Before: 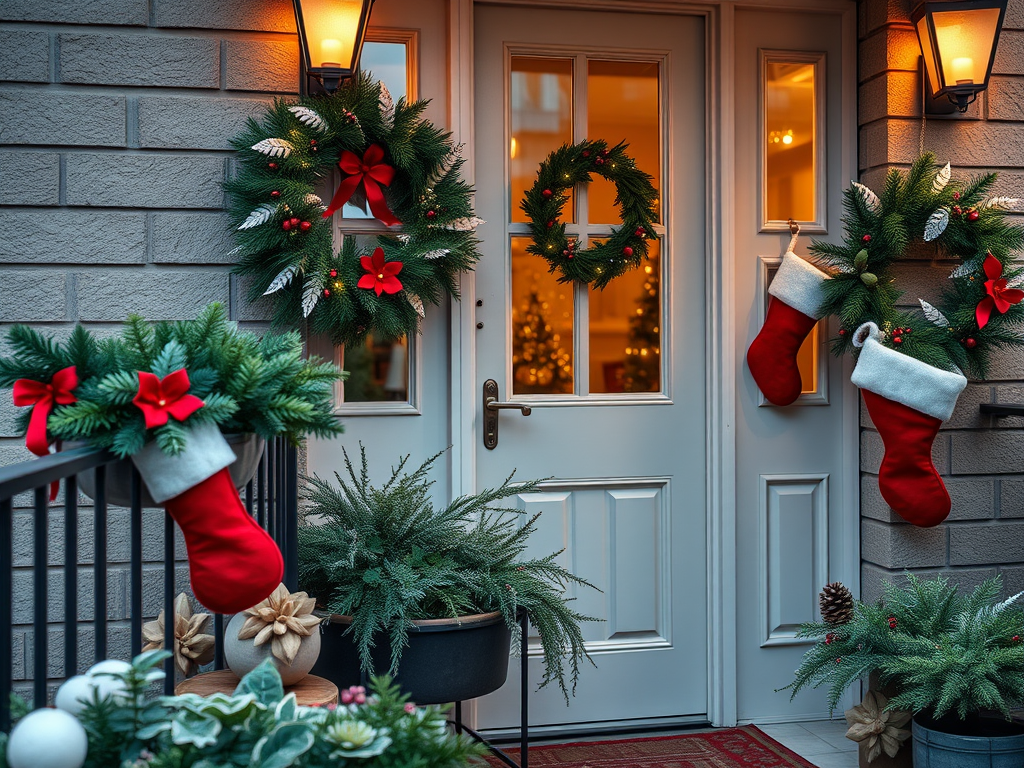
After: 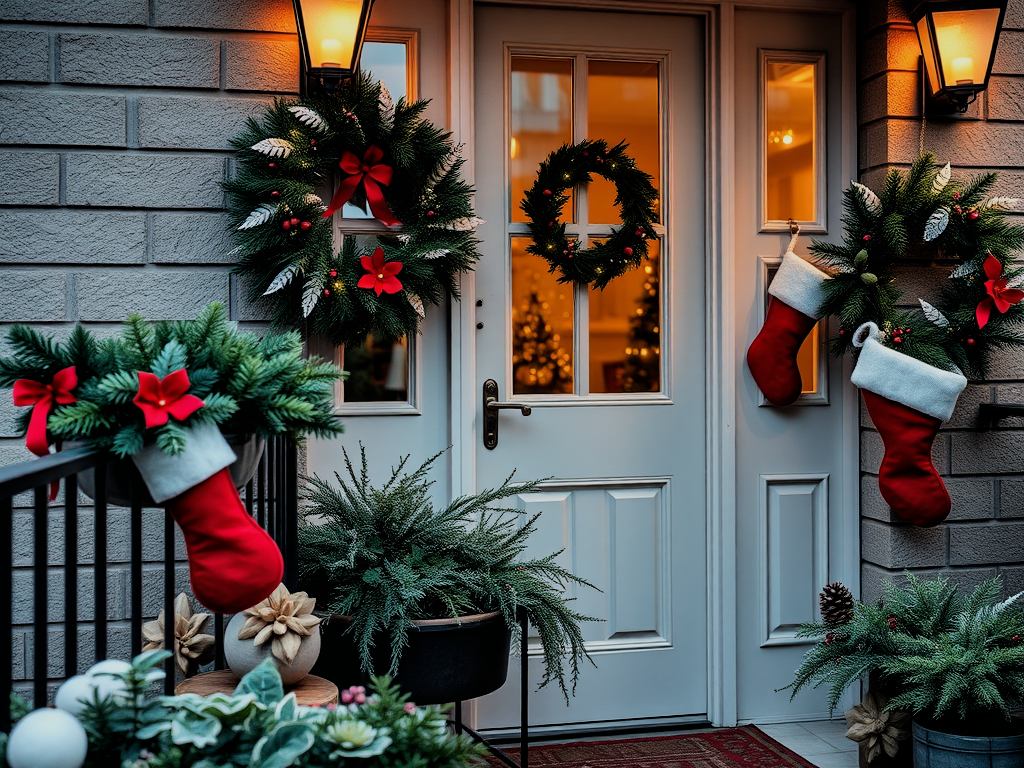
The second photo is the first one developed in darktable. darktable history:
rgb levels: preserve colors max RGB
filmic rgb: black relative exposure -5 EV, hardness 2.88, contrast 1.2
